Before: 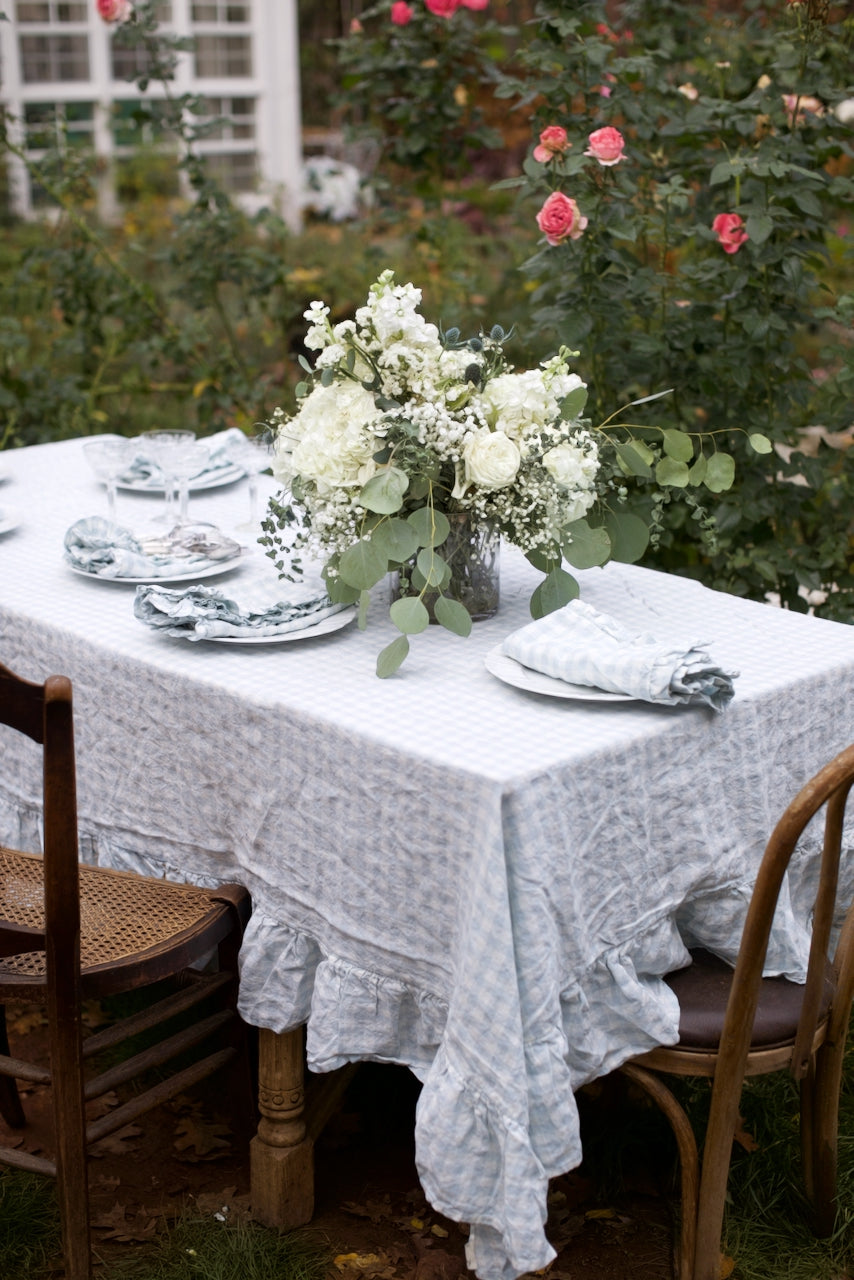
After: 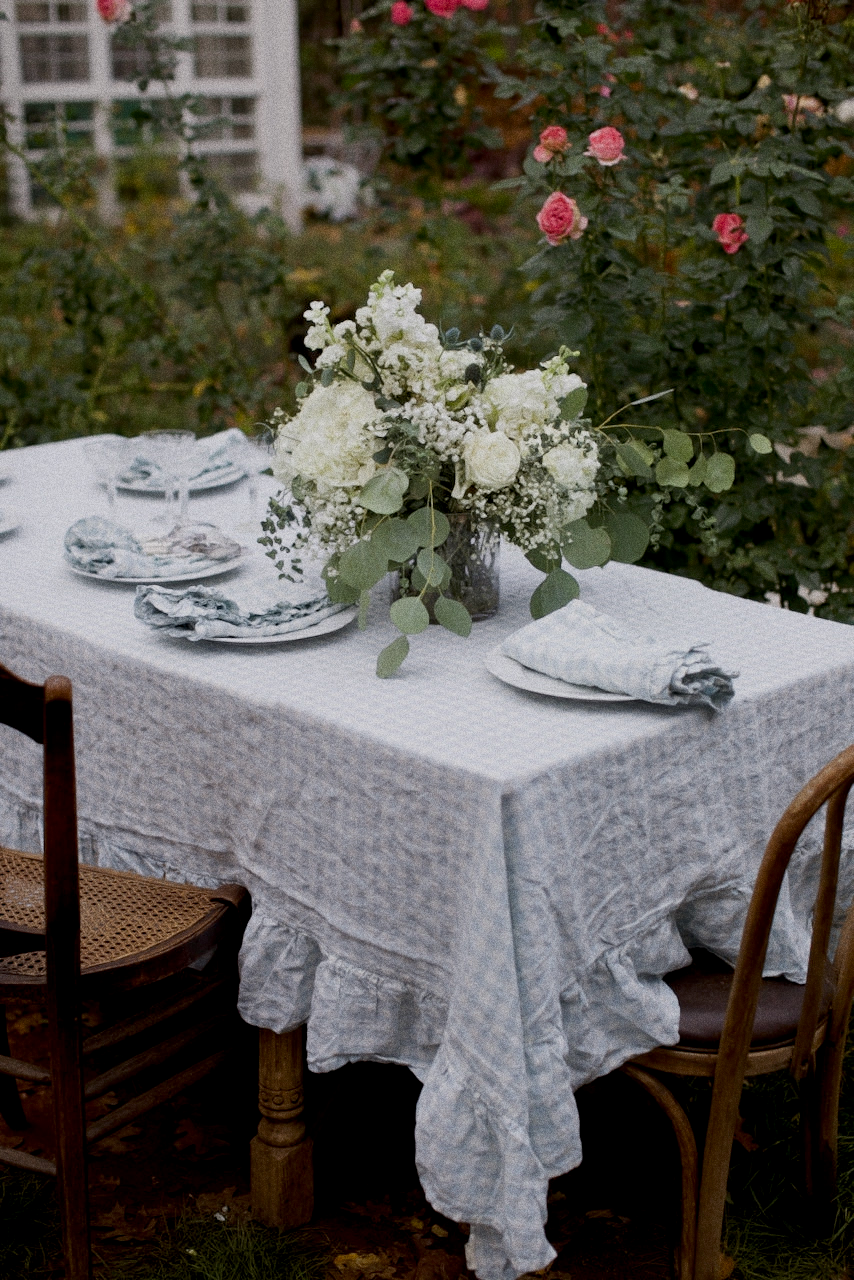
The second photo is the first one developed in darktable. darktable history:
exposure: black level correction 0.009, exposure -0.637 EV, compensate highlight preservation false
grain: coarseness 11.82 ISO, strength 36.67%, mid-tones bias 74.17%
